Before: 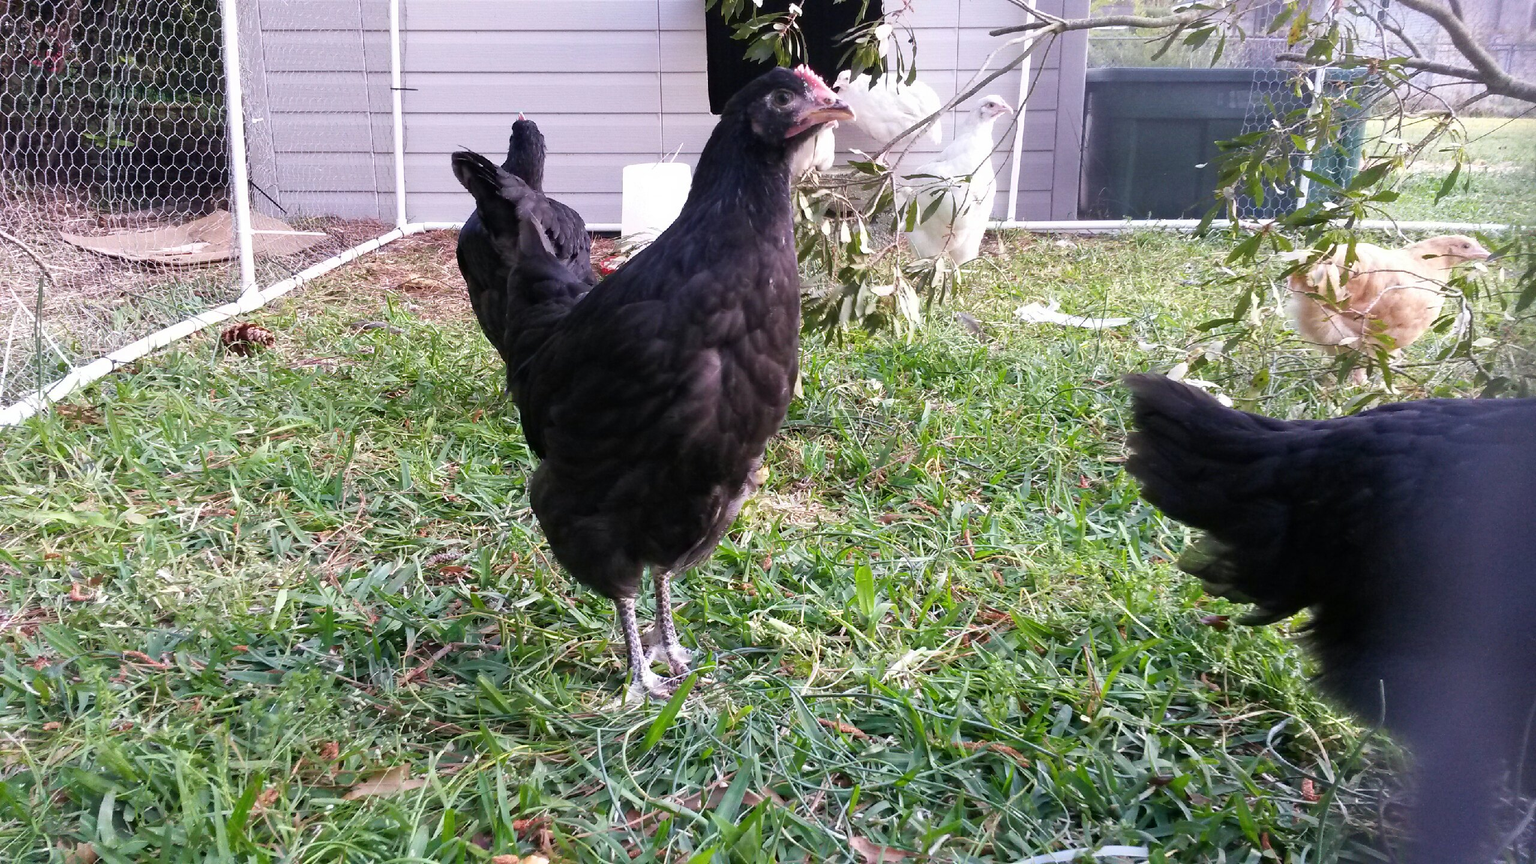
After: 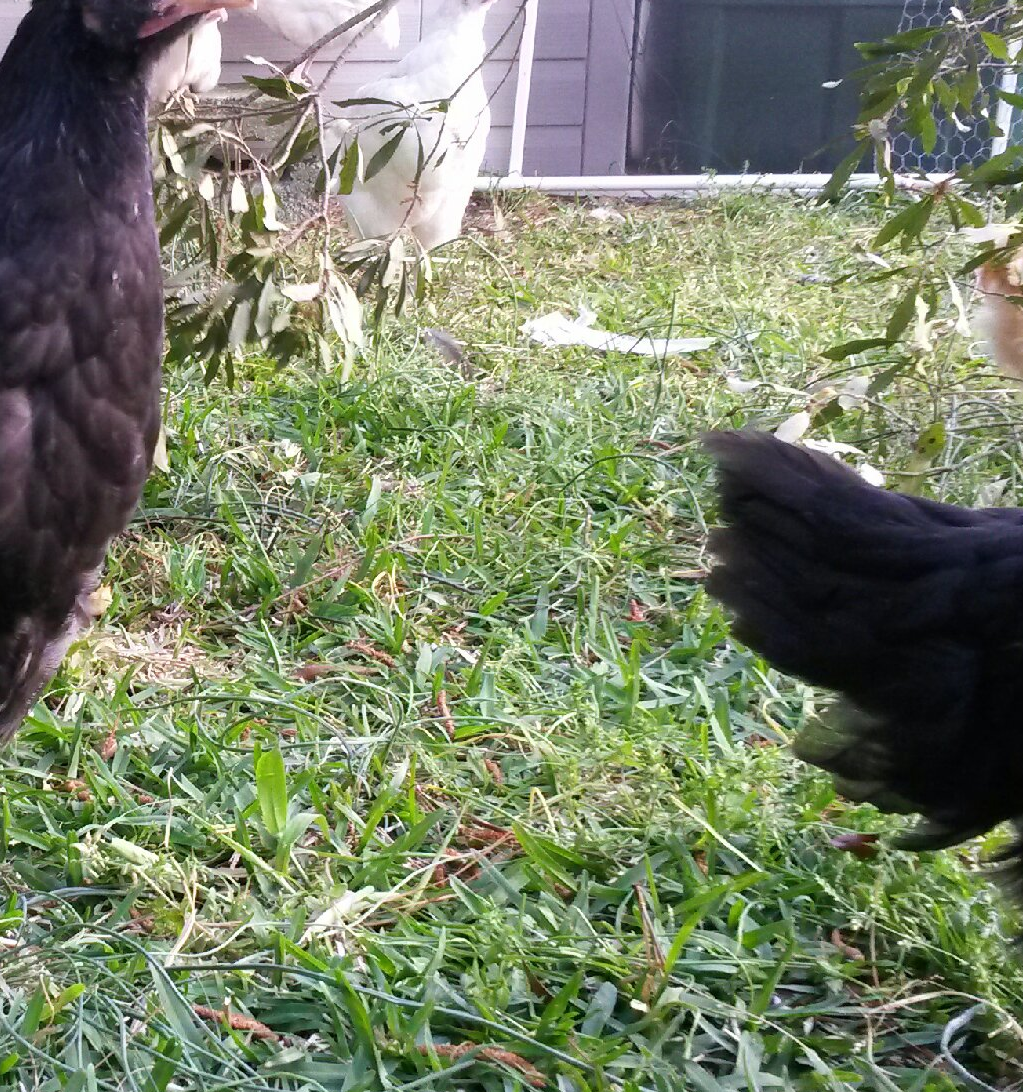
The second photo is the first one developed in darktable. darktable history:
color correction: saturation 0.99
crop: left 45.721%, top 13.393%, right 14.118%, bottom 10.01%
